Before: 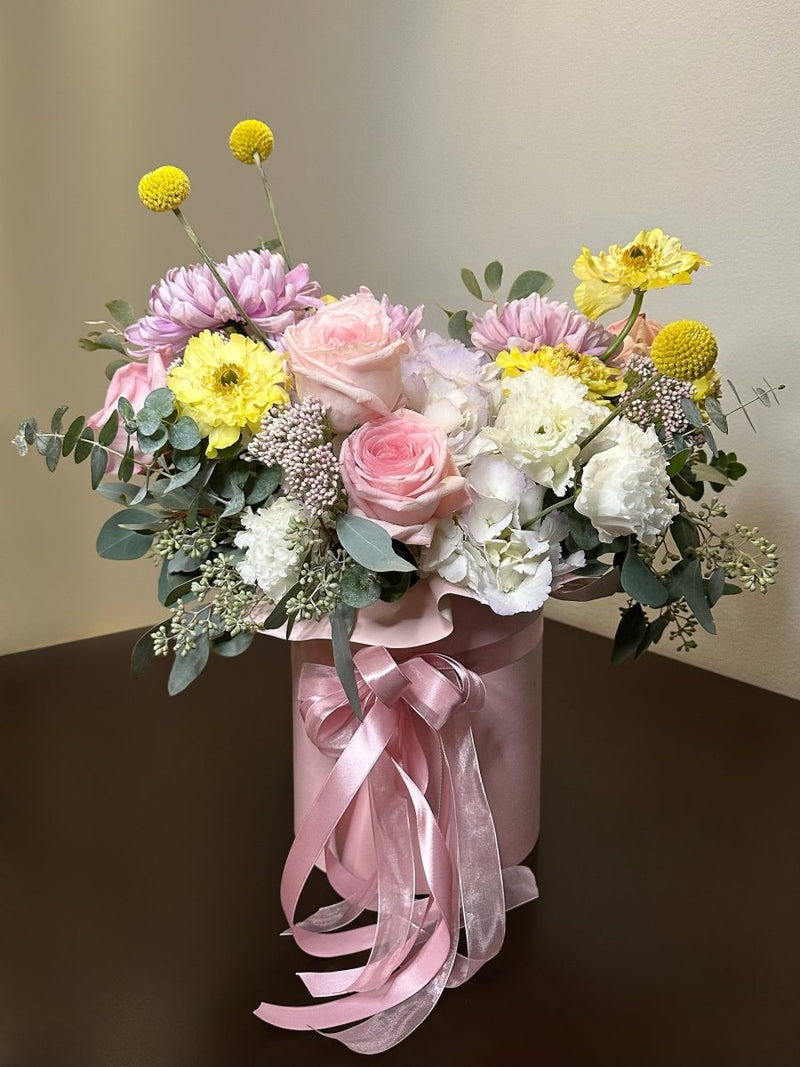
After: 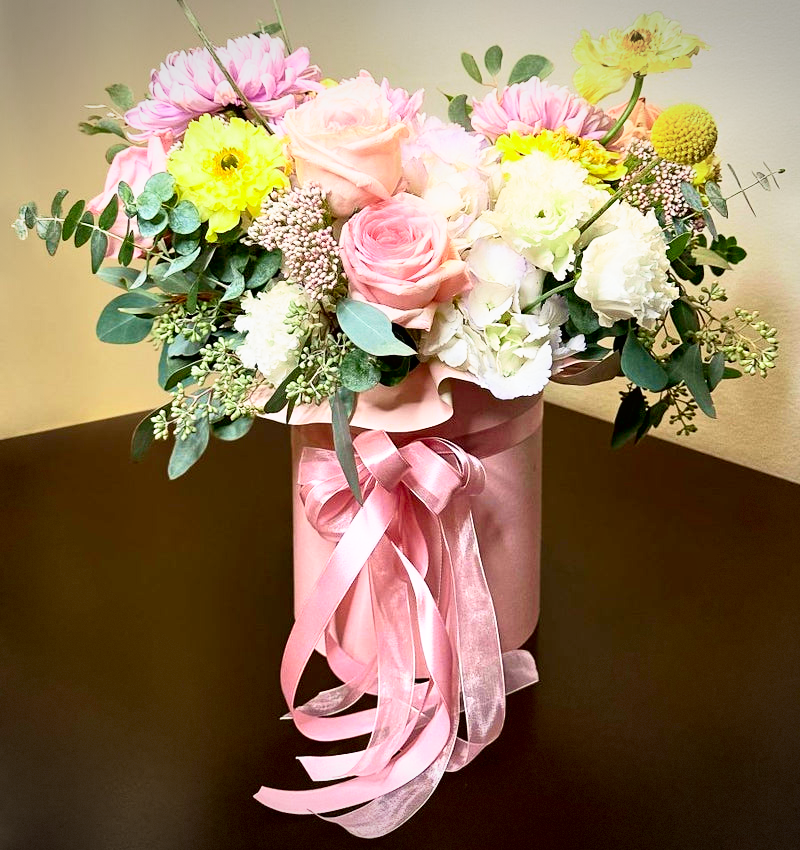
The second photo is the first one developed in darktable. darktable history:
local contrast: highlights 105%, shadows 98%, detail 119%, midtone range 0.2
crop and rotate: top 20.253%
color balance rgb: linear chroma grading › shadows -2.156%, linear chroma grading › highlights -14.141%, linear chroma grading › global chroma -9.677%, linear chroma grading › mid-tones -10.293%, perceptual saturation grading › global saturation 29.736%, global vibrance 20%
vignetting: fall-off start 84.13%, fall-off radius 80.8%, width/height ratio 1.225, dithering 8-bit output
color calibration: output colorfulness [0, 0.315, 0, 0], illuminant same as pipeline (D50), adaptation XYZ, x 0.346, y 0.358, temperature 5008.8 K
tone curve: curves: ch0 [(0, 0.013) (0.054, 0.018) (0.205, 0.191) (0.289, 0.292) (0.39, 0.424) (0.493, 0.551) (0.647, 0.752) (0.796, 0.887) (1, 0.998)]; ch1 [(0, 0) (0.371, 0.339) (0.477, 0.452) (0.494, 0.495) (0.501, 0.501) (0.51, 0.516) (0.54, 0.557) (0.572, 0.605) (0.66, 0.701) (0.783, 0.804) (1, 1)]; ch2 [(0, 0) (0.32, 0.281) (0.403, 0.399) (0.441, 0.428) (0.47, 0.469) (0.498, 0.496) (0.524, 0.543) (0.551, 0.579) (0.633, 0.665) (0.7, 0.711) (1, 1)], color space Lab, independent channels, preserve colors none
base curve: curves: ch0 [(0, 0) (0.088, 0.125) (0.176, 0.251) (0.354, 0.501) (0.613, 0.749) (1, 0.877)], preserve colors none
